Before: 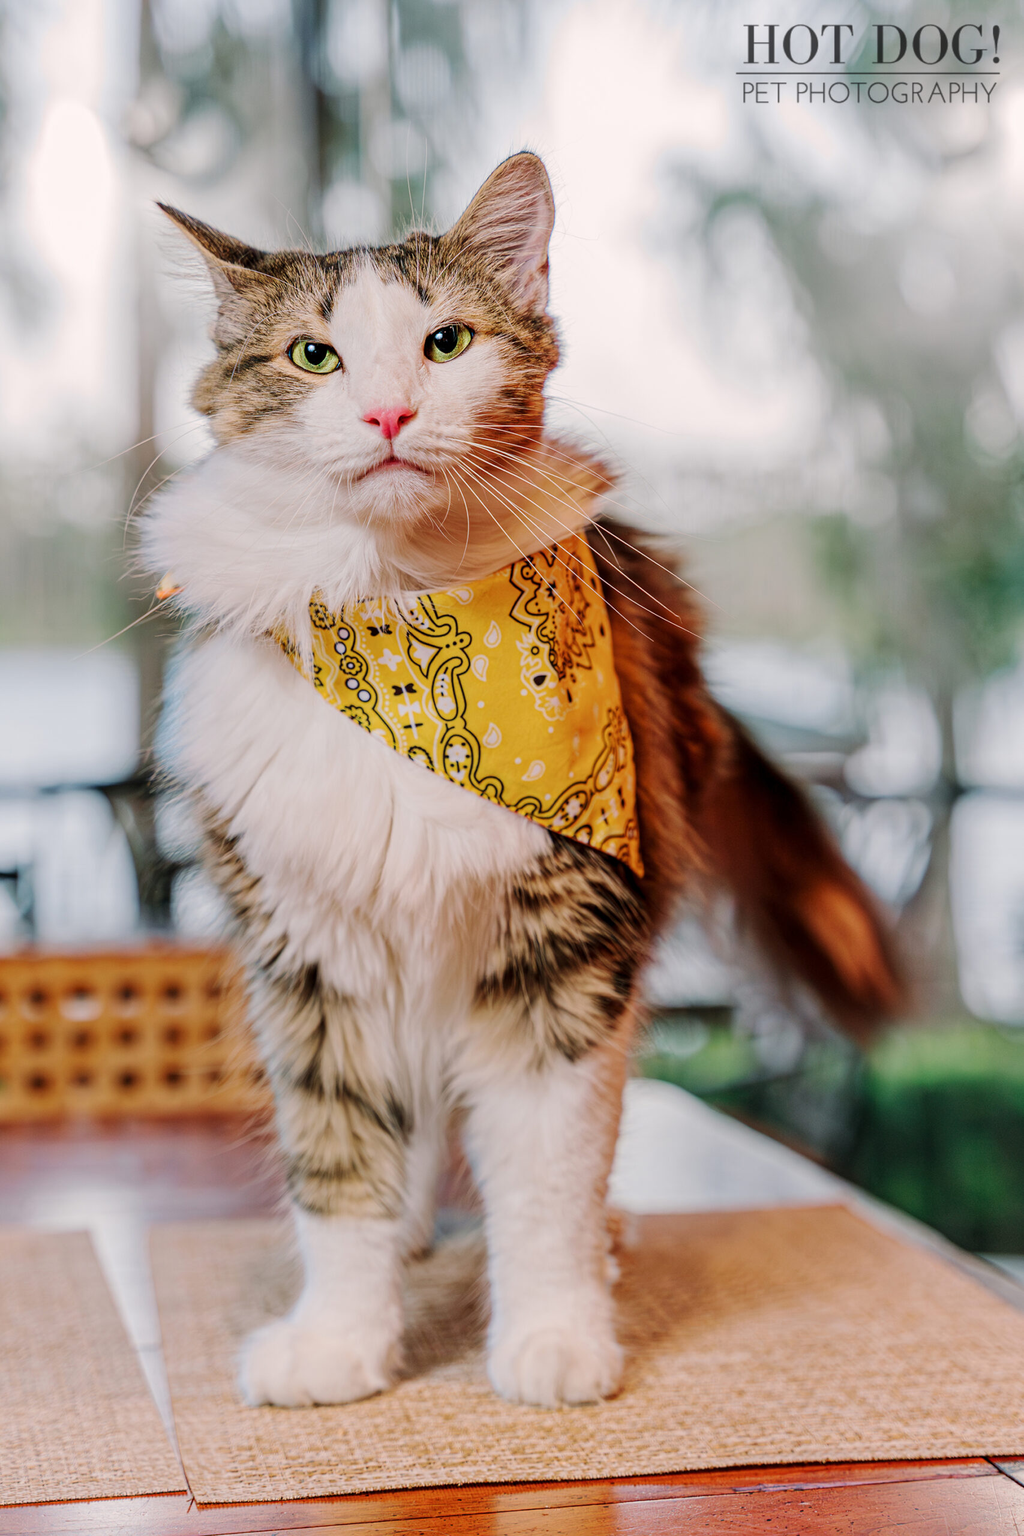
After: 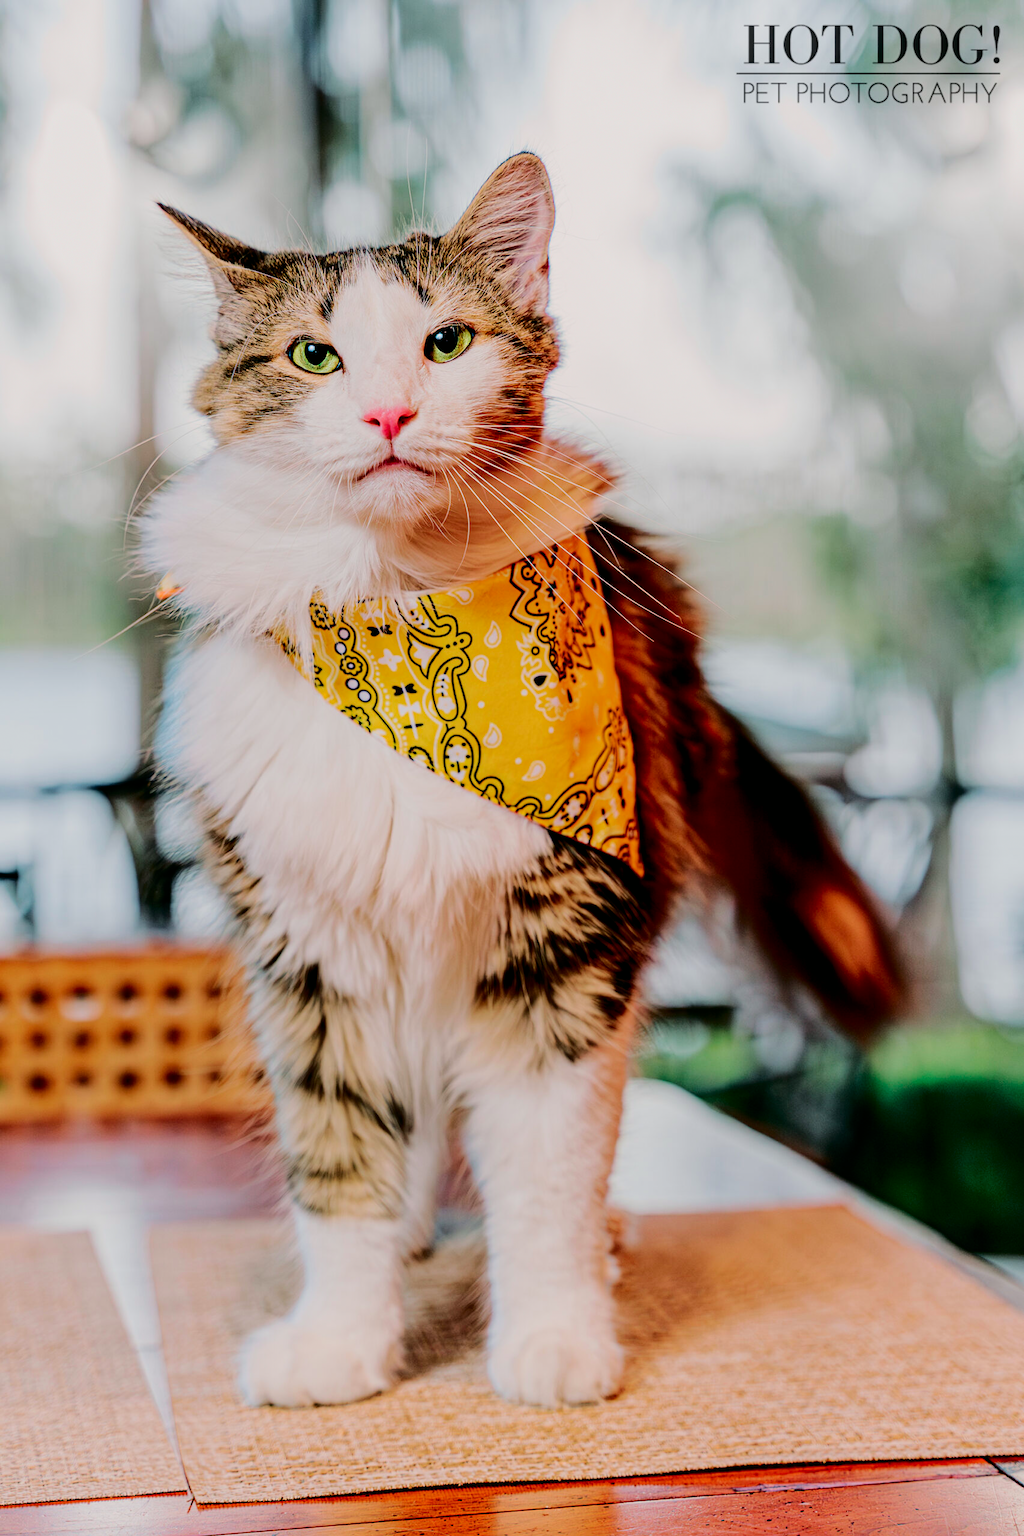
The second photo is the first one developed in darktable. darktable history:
filmic rgb: middle gray luminance 12.67%, black relative exposure -10.13 EV, white relative exposure 3.46 EV, target black luminance 0%, hardness 5.74, latitude 44.84%, contrast 1.227, highlights saturation mix 5.47%, shadows ↔ highlights balance 27.45%, enable highlight reconstruction true
exposure: black level correction 0.001, exposure 0.137 EV, compensate exposure bias true, compensate highlight preservation false
tone curve: curves: ch0 [(0, 0) (0.181, 0.087) (0.498, 0.485) (0.78, 0.742) (0.993, 0.954)]; ch1 [(0, 0) (0.311, 0.149) (0.395, 0.349) (0.488, 0.477) (0.612, 0.641) (1, 1)]; ch2 [(0, 0) (0.5, 0.5) (0.638, 0.667) (1, 1)], color space Lab, independent channels, preserve colors none
